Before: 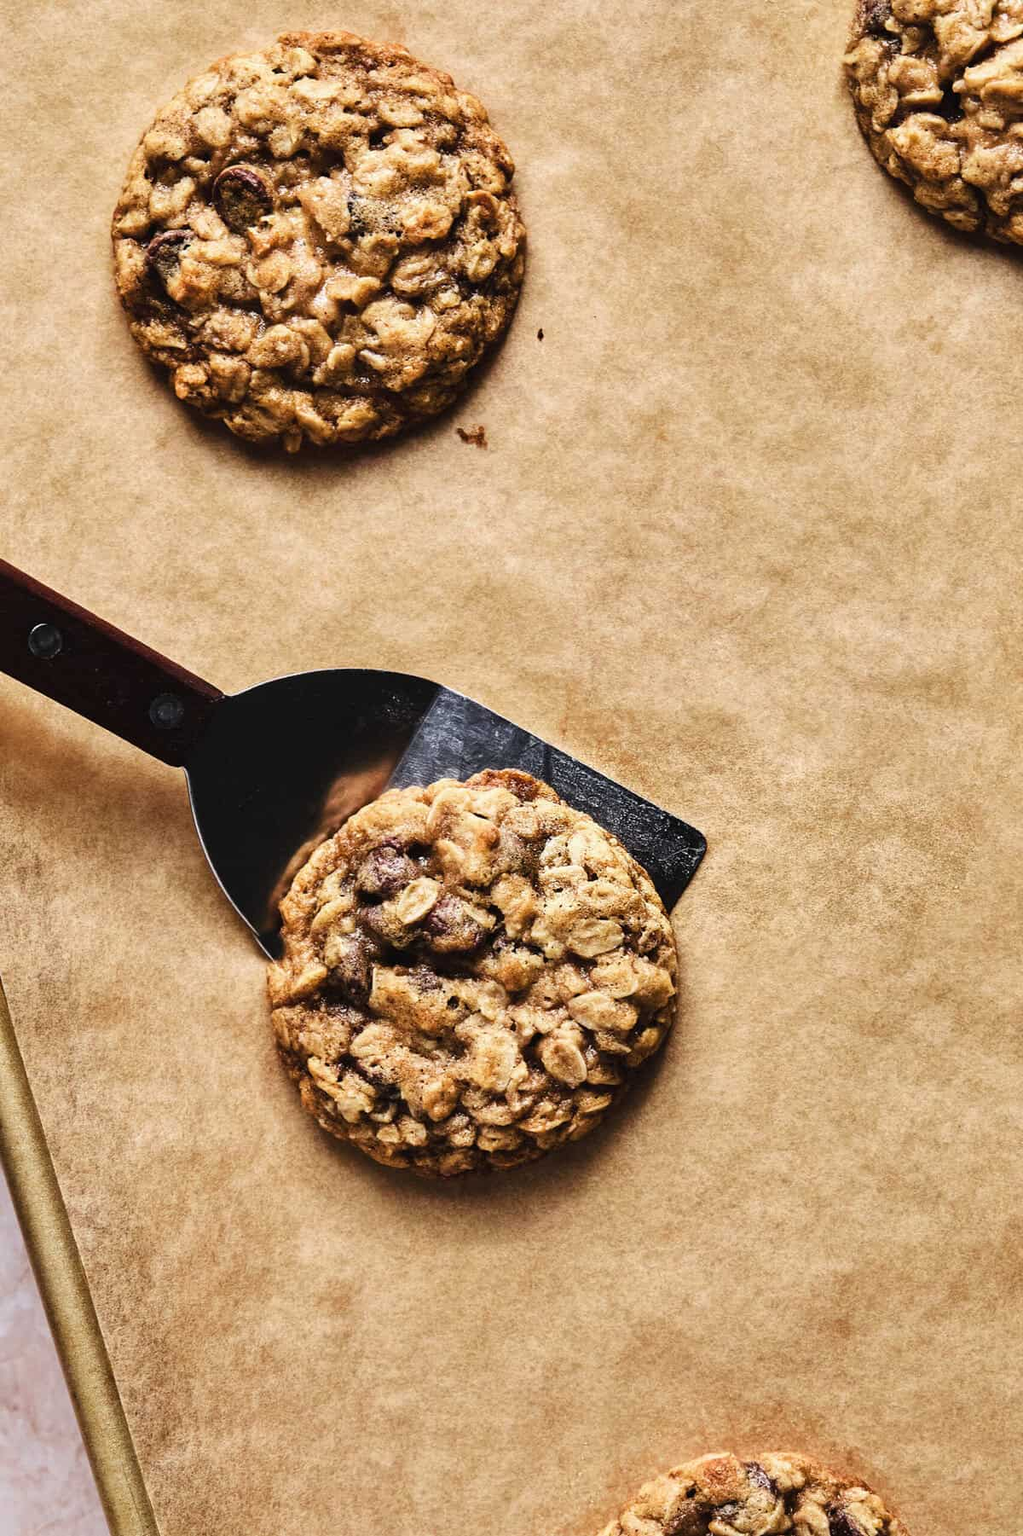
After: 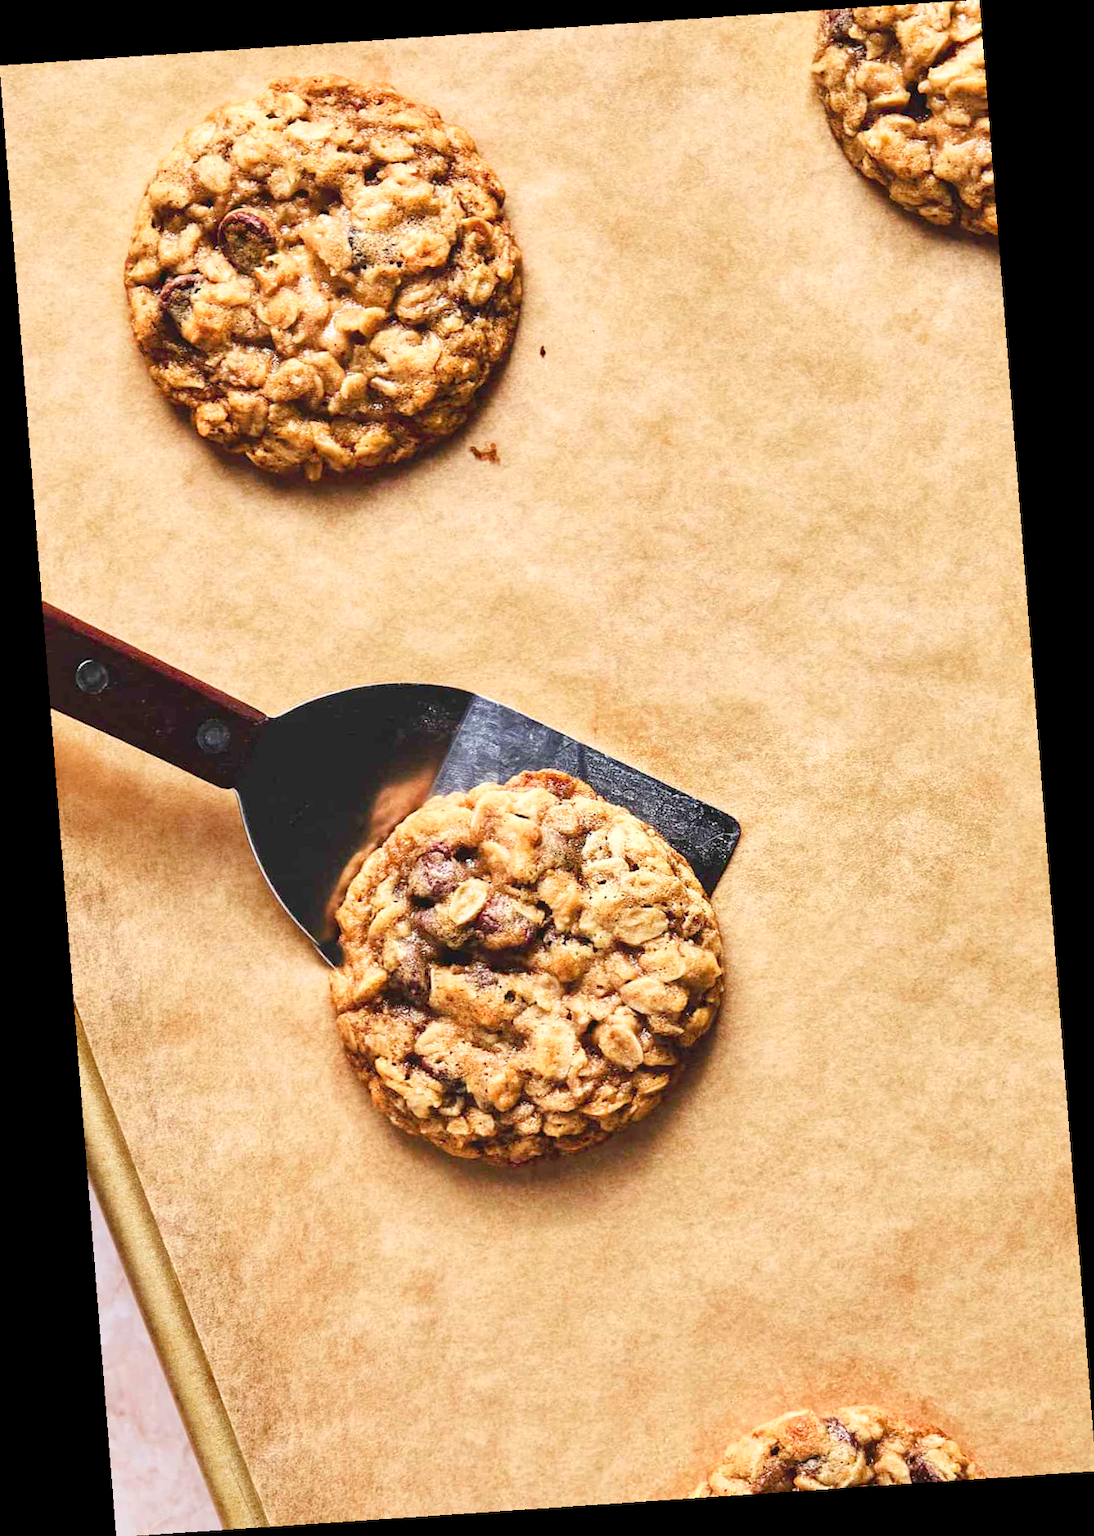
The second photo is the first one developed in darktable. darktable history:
rotate and perspective: rotation -4.2°, shear 0.006, automatic cropping off
levels: levels [0, 0.397, 0.955]
